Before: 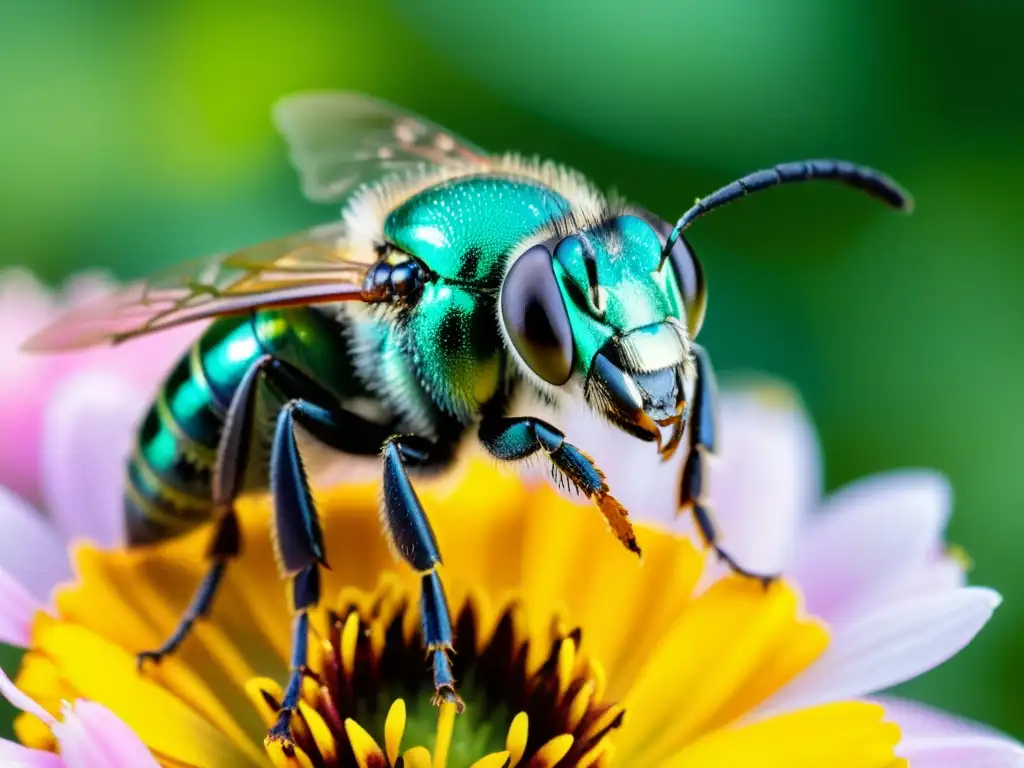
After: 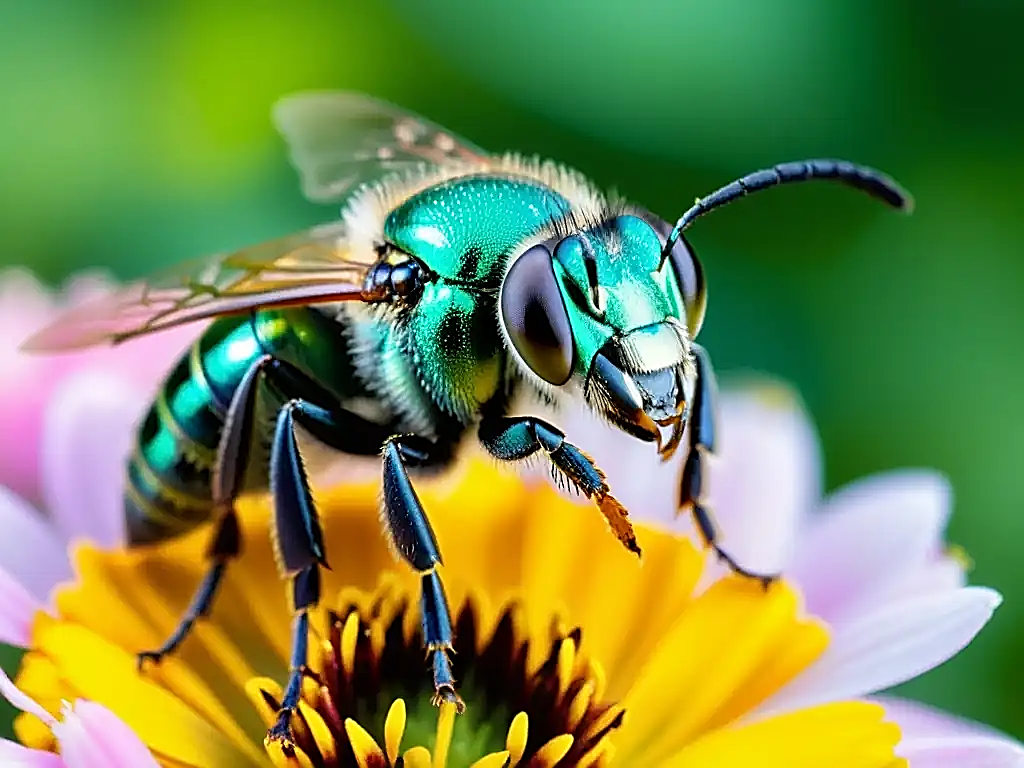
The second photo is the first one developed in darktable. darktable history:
sharpen: radius 1.635, amount 1.298
